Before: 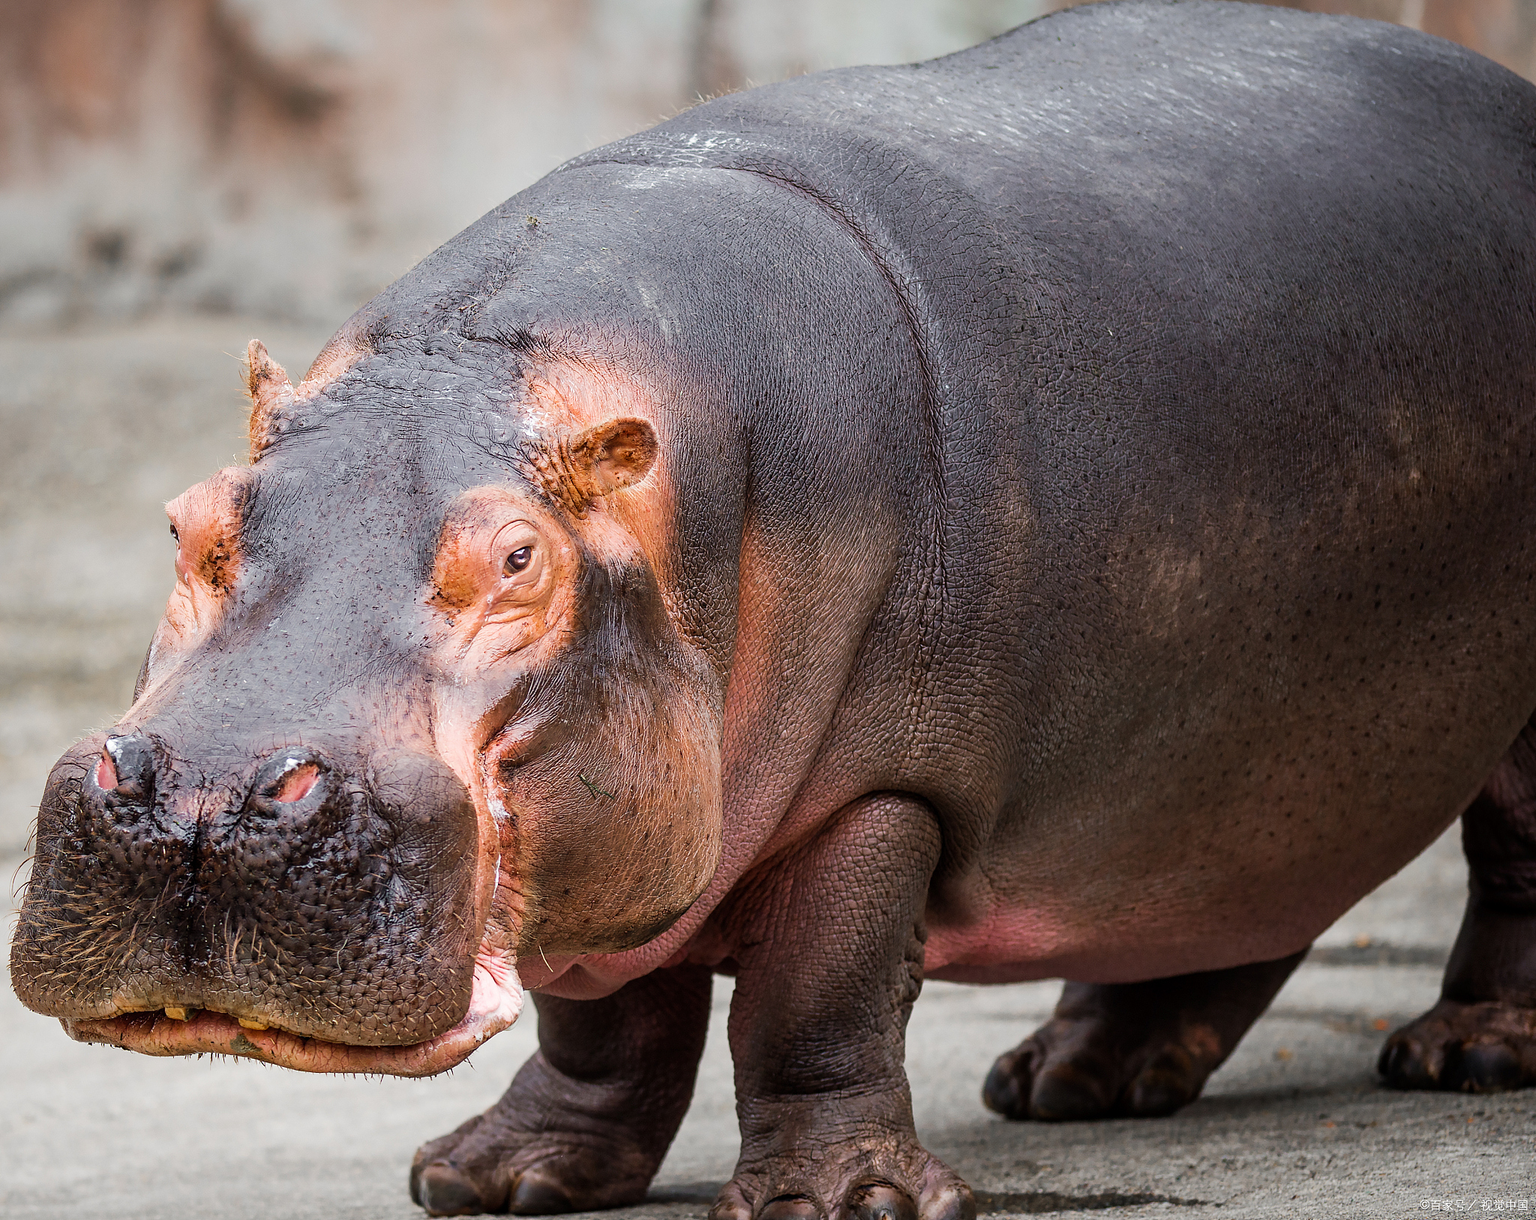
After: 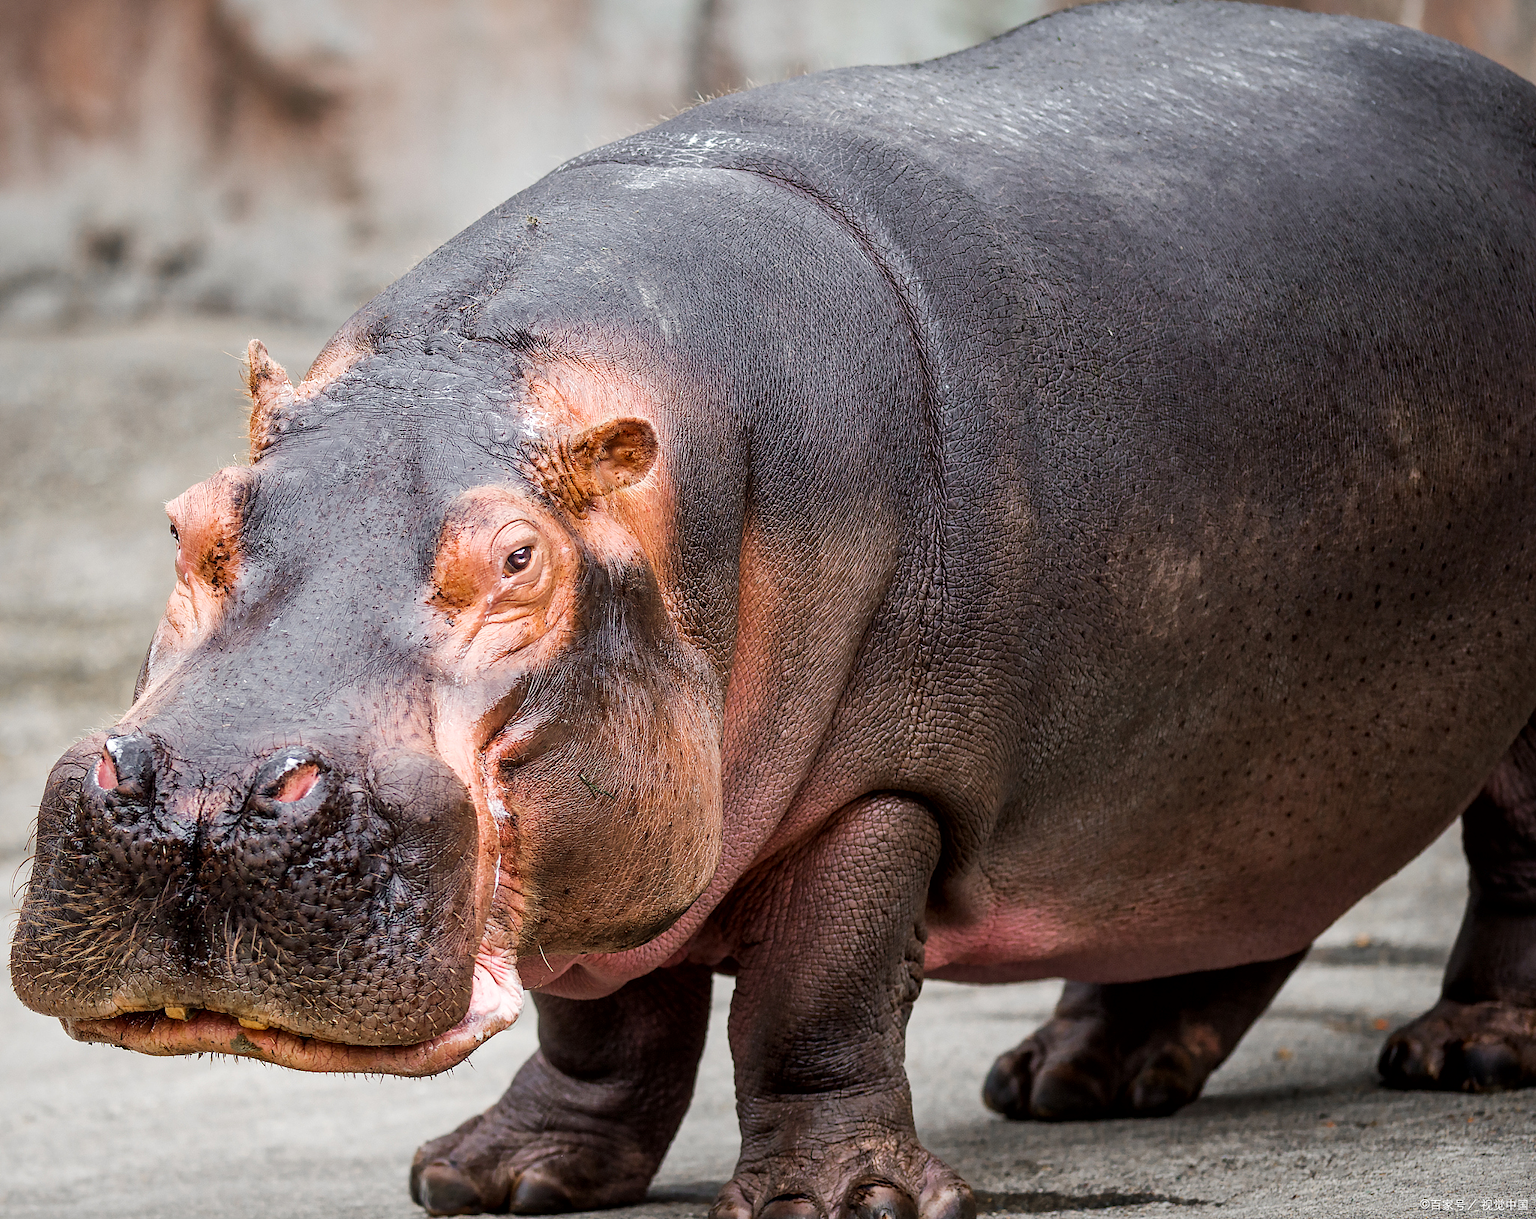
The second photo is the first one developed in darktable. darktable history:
local contrast: mode bilateral grid, contrast 21, coarseness 51, detail 132%, midtone range 0.2
